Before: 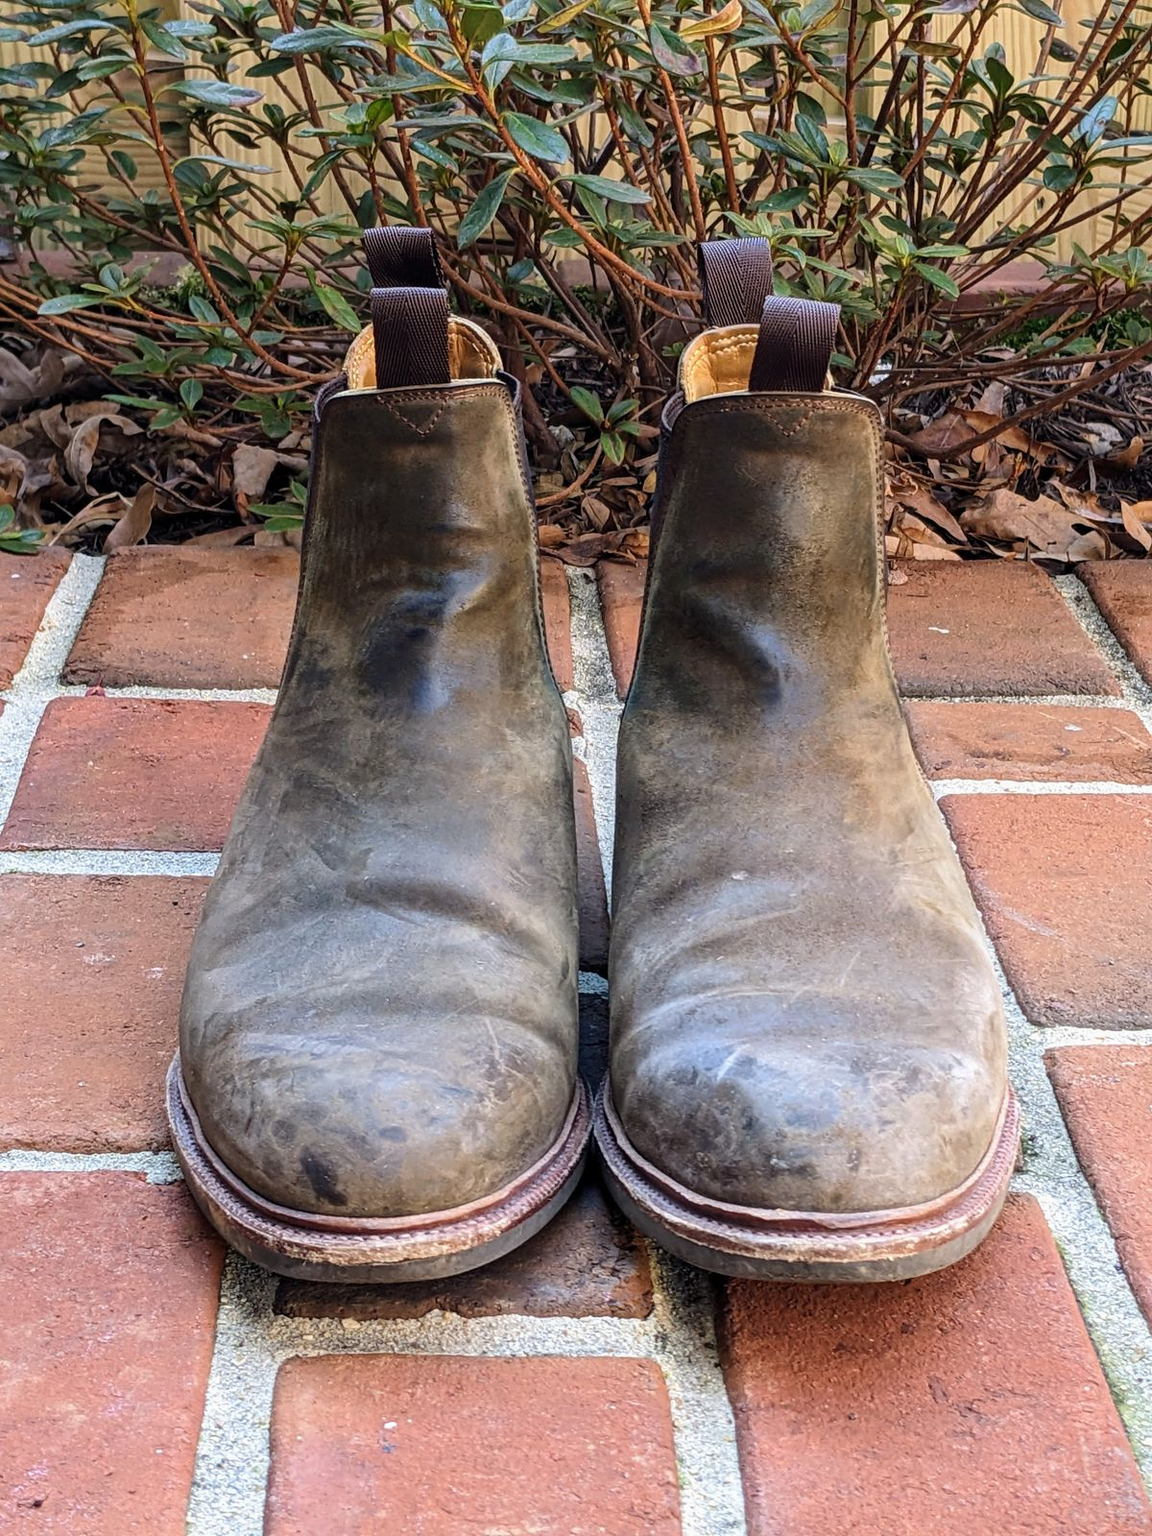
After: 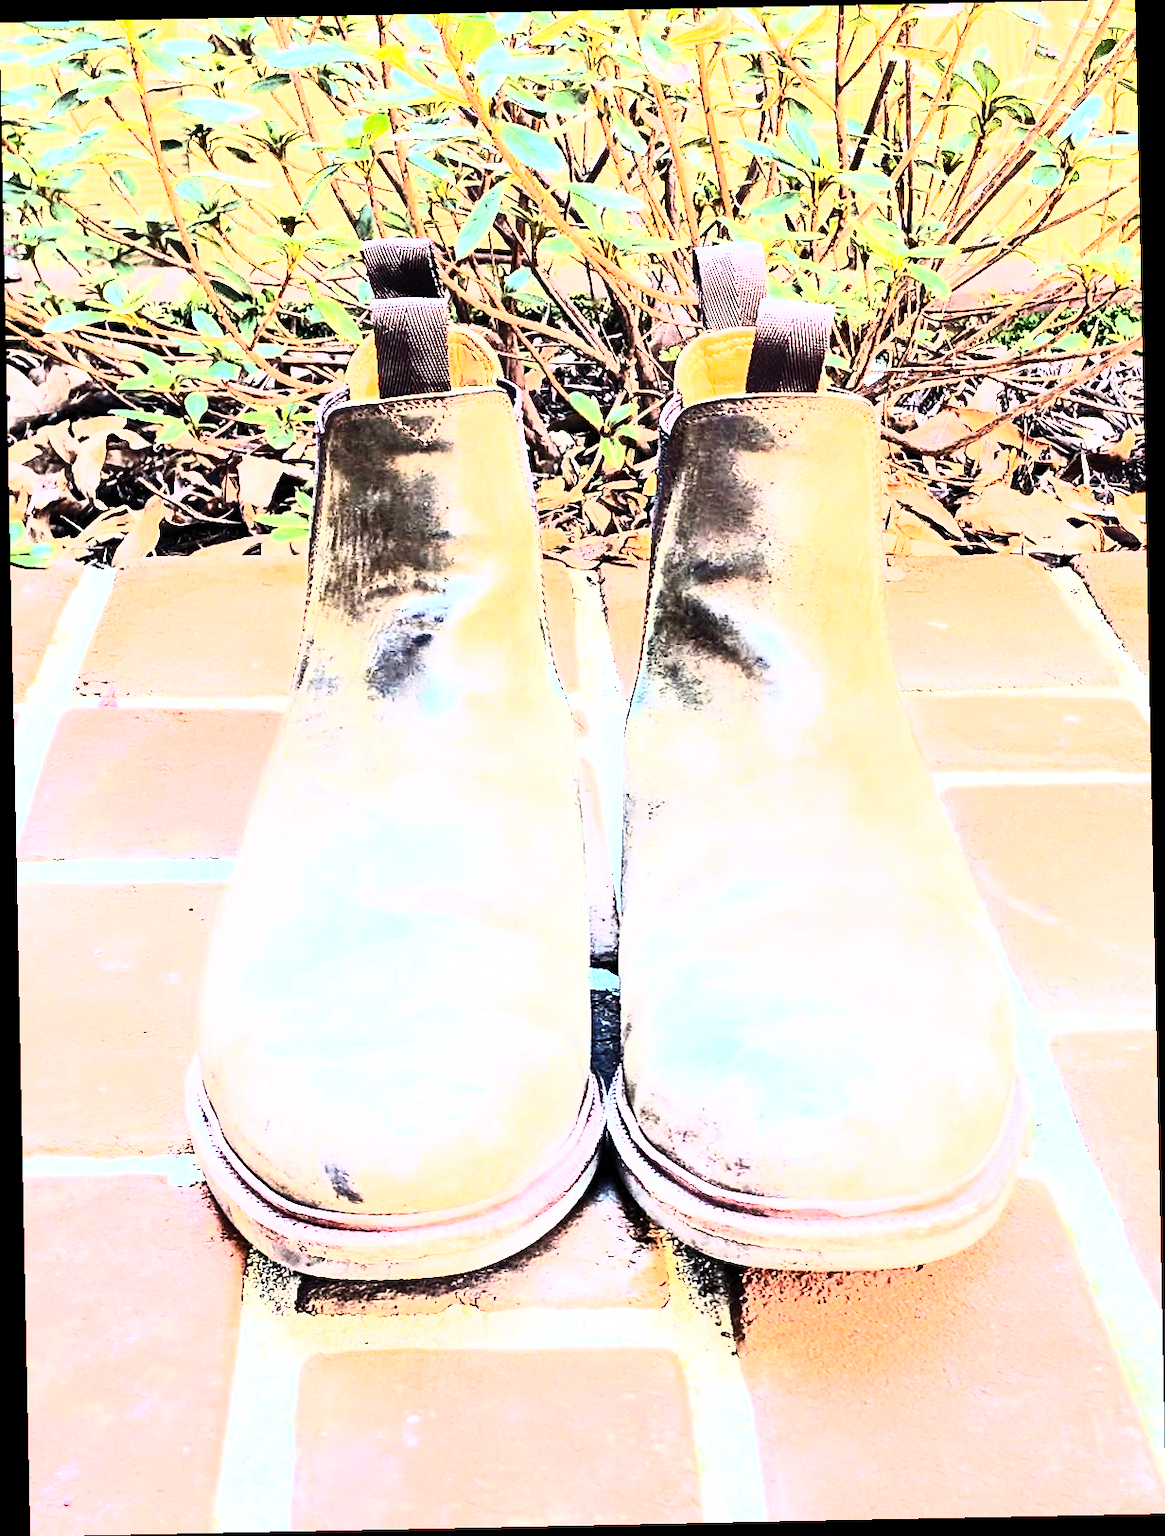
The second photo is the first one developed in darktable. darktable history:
contrast brightness saturation: contrast 0.62, brightness 0.34, saturation 0.14
exposure: exposure 2.207 EV, compensate highlight preservation false
rgb curve: curves: ch0 [(0, 0) (0.21, 0.15) (0.24, 0.21) (0.5, 0.75) (0.75, 0.96) (0.89, 0.99) (1, 1)]; ch1 [(0, 0.02) (0.21, 0.13) (0.25, 0.2) (0.5, 0.67) (0.75, 0.9) (0.89, 0.97) (1, 1)]; ch2 [(0, 0.02) (0.21, 0.13) (0.25, 0.2) (0.5, 0.67) (0.75, 0.9) (0.89, 0.97) (1, 1)], compensate middle gray true
rotate and perspective: rotation -1.17°, automatic cropping off
